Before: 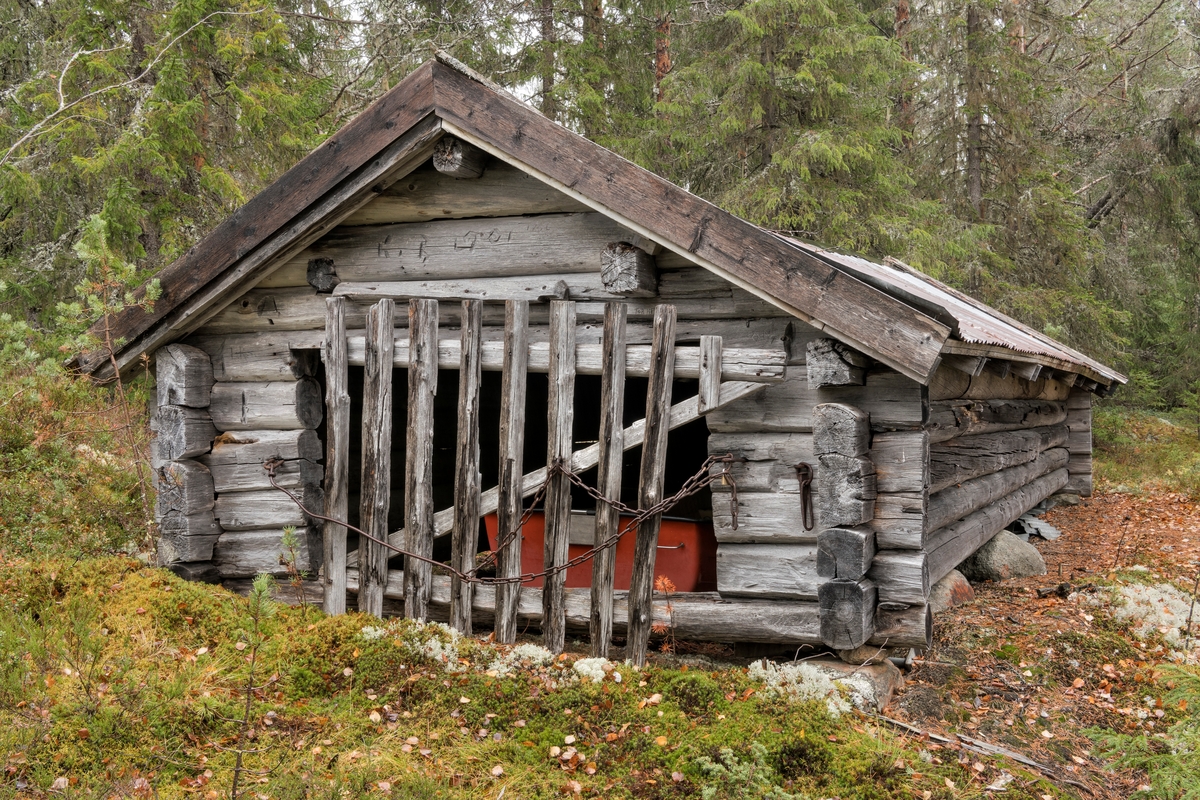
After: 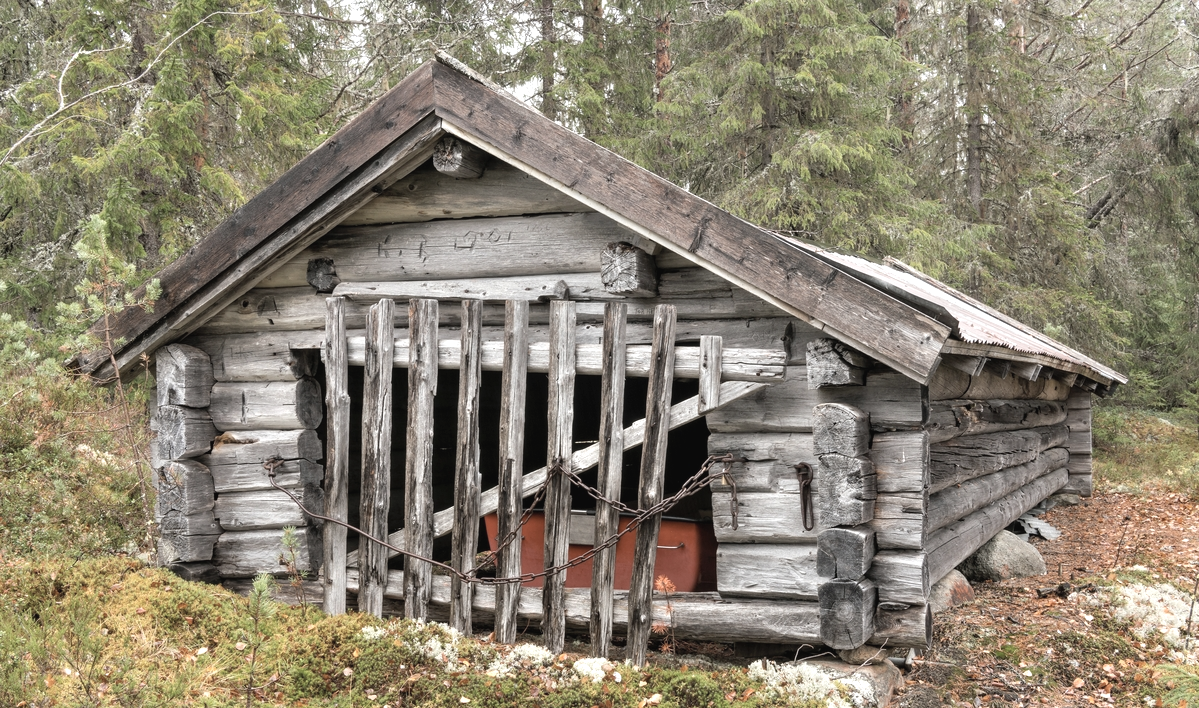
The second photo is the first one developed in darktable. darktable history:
crop and rotate: top 0%, bottom 11.409%
exposure: exposure 0.666 EV, compensate highlight preservation false
contrast brightness saturation: contrast -0.053, saturation -0.391
